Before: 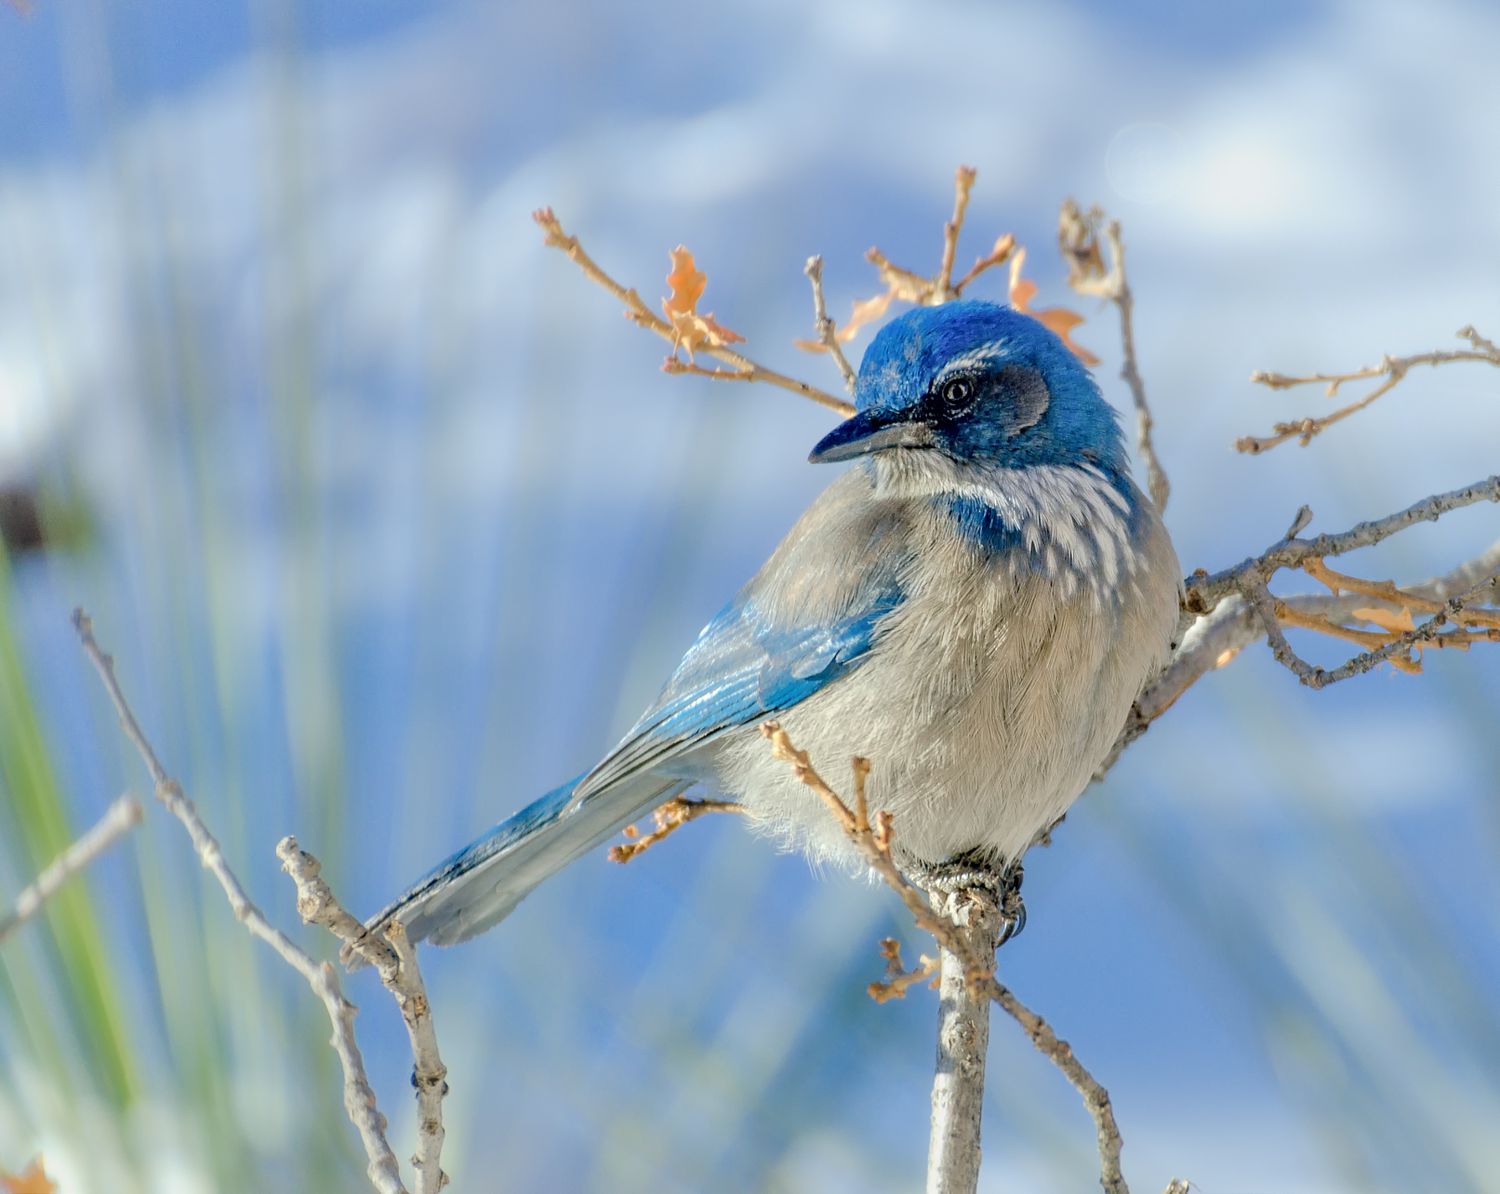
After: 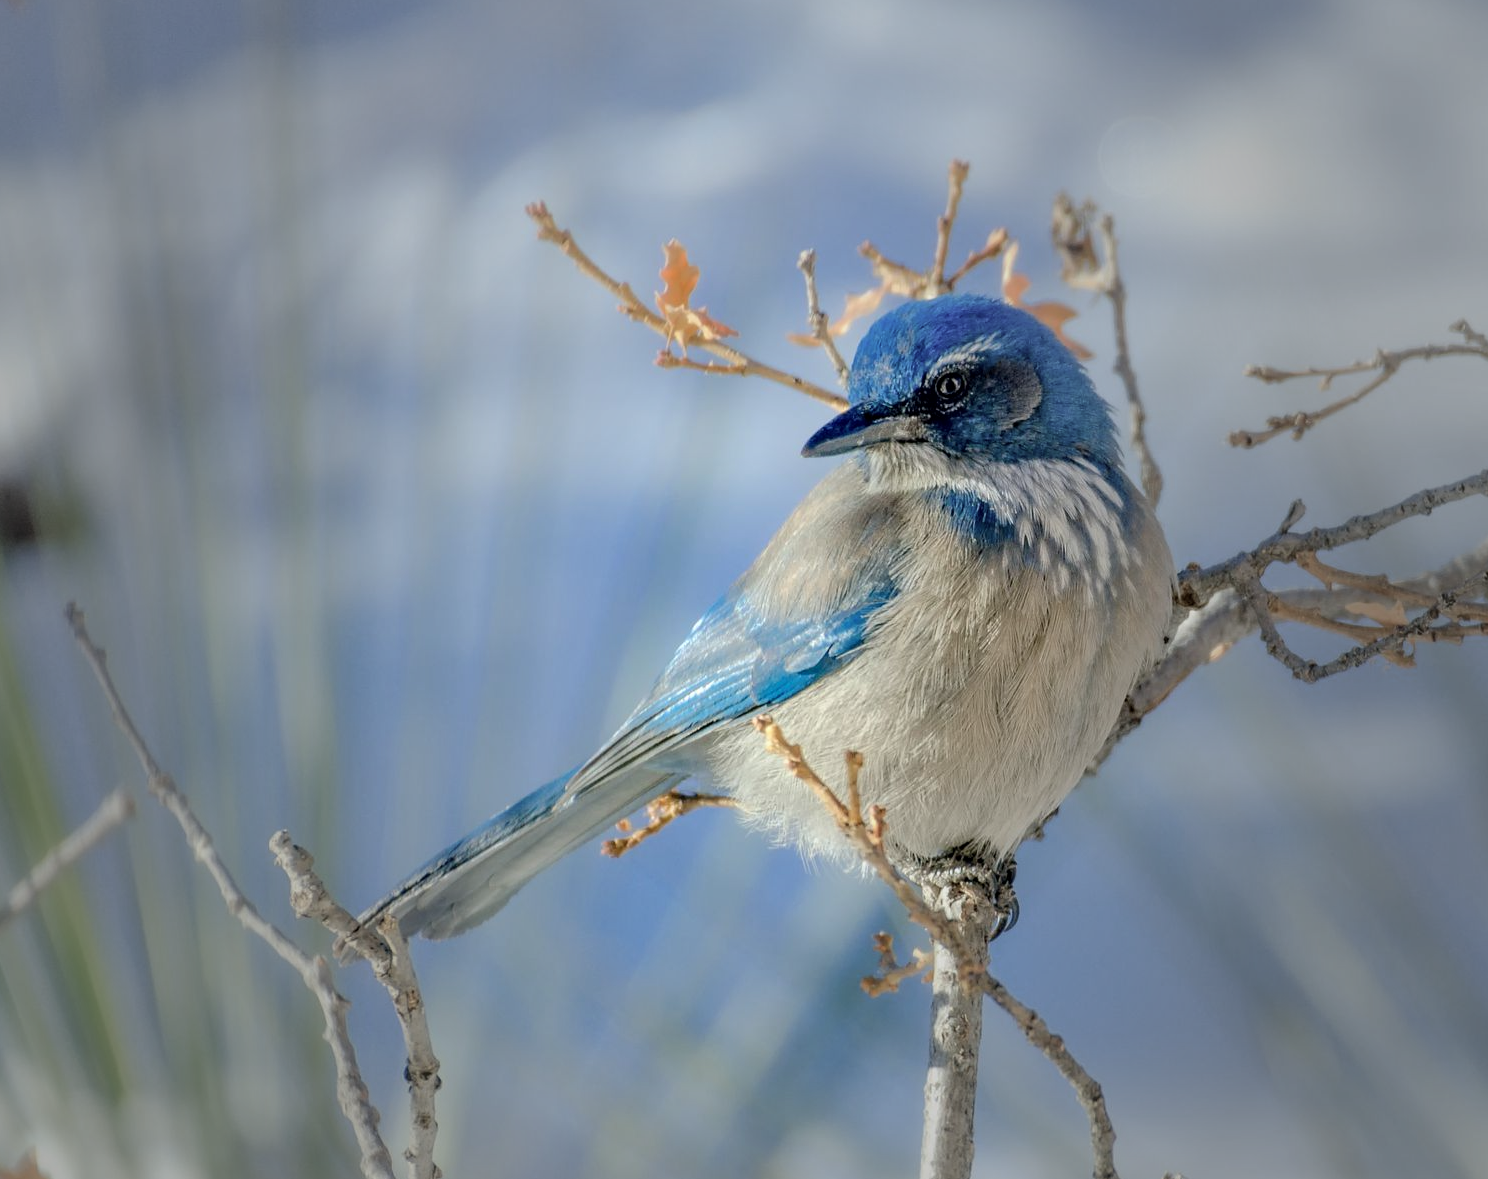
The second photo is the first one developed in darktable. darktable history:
exposure: black level correction 0.001, compensate highlight preservation false
vignetting: fall-off start 16.13%, fall-off radius 100.43%, width/height ratio 0.713
crop: left 0.494%, top 0.583%, right 0.25%, bottom 0.667%
